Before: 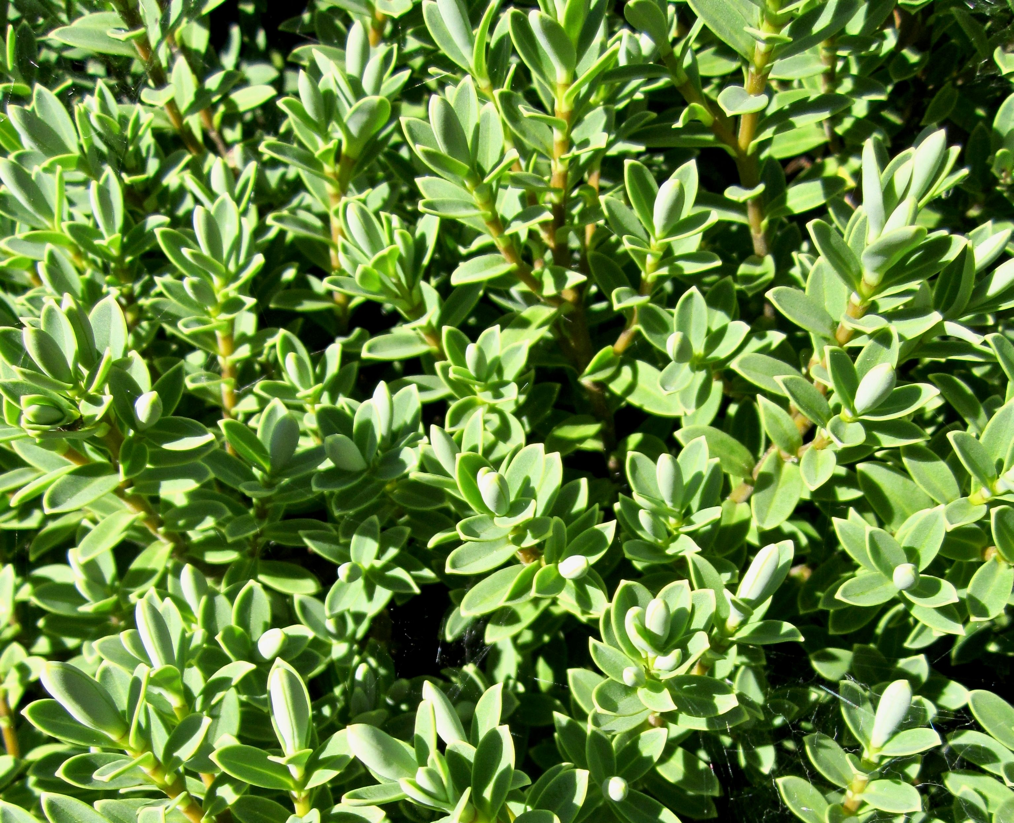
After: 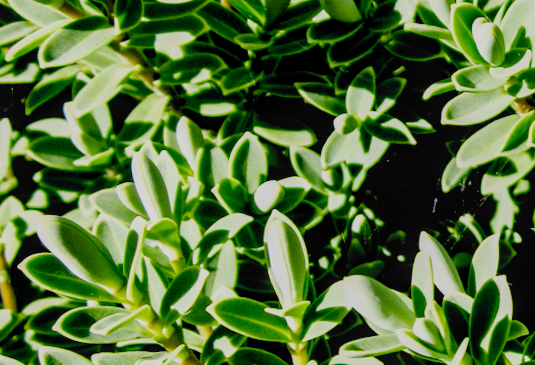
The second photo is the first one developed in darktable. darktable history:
filmic rgb: black relative exposure -2.85 EV, white relative exposure 4.56 EV, hardness 1.77, contrast 1.25, preserve chrominance no, color science v5 (2021)
local contrast: on, module defaults
rotate and perspective: rotation -0.45°, automatic cropping original format, crop left 0.008, crop right 0.992, crop top 0.012, crop bottom 0.988
crop and rotate: top 54.778%, right 46.61%, bottom 0.159%
